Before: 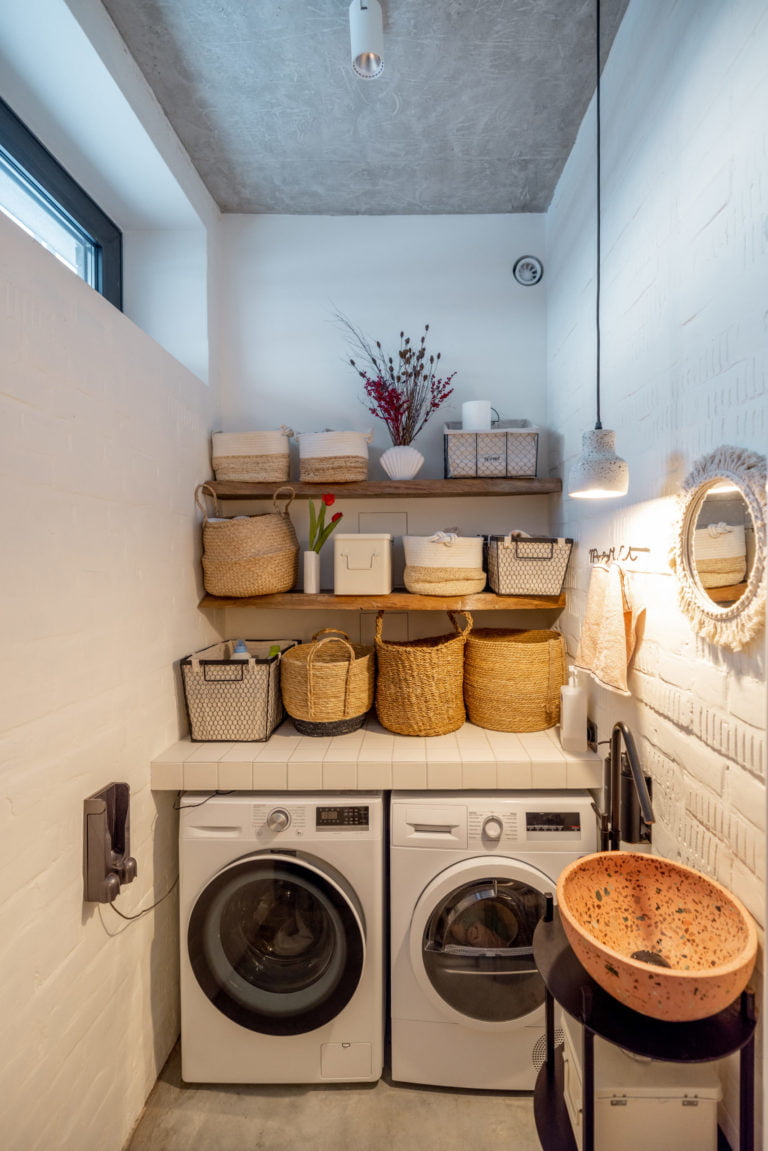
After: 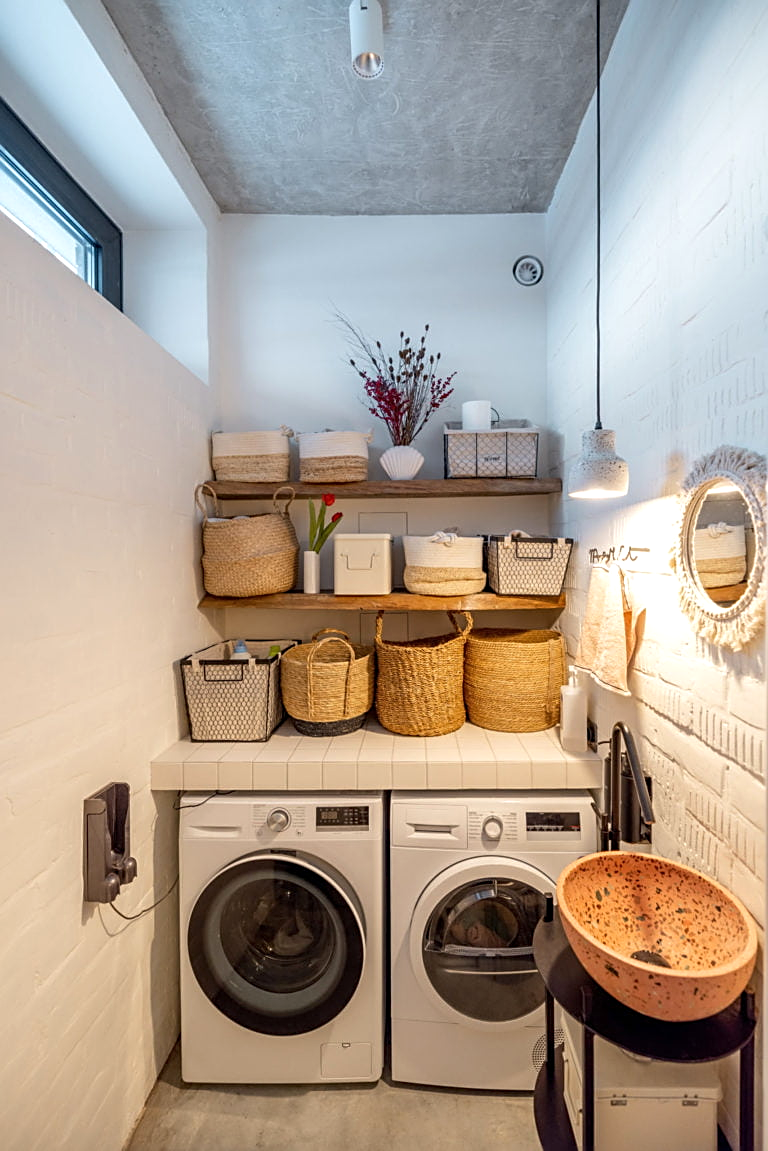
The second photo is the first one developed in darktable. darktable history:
exposure: exposure 0.2 EV, compensate highlight preservation false
sharpen: on, module defaults
